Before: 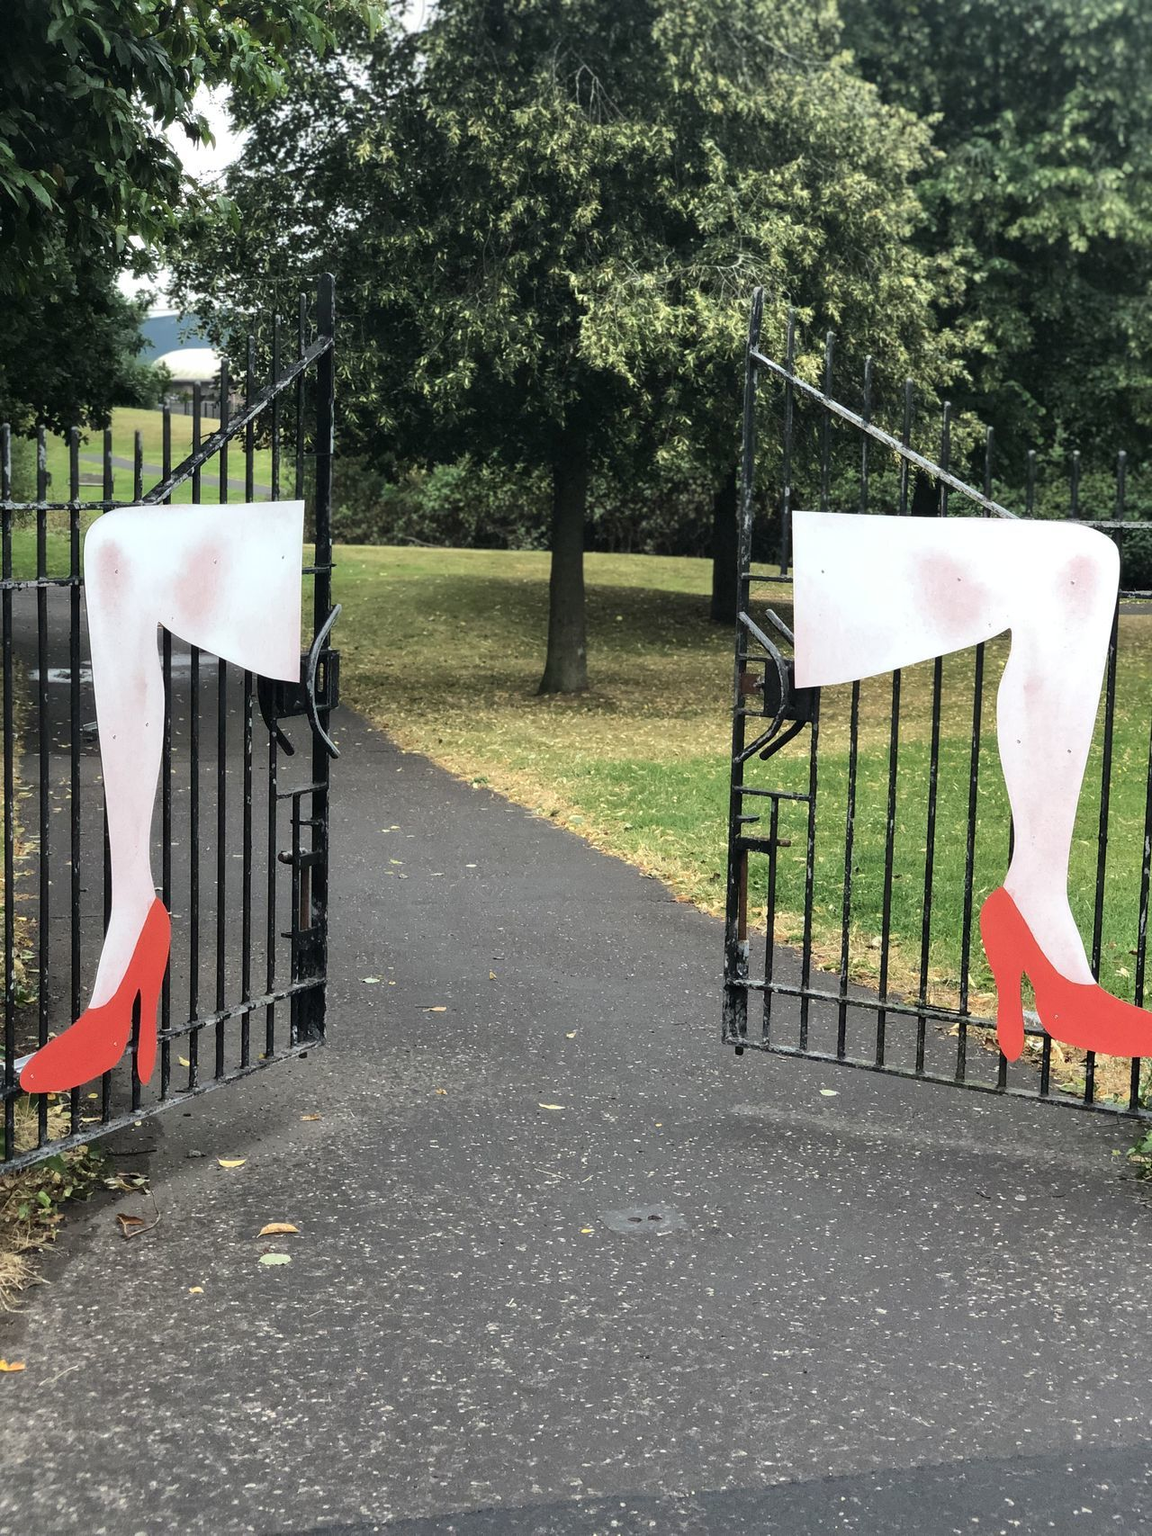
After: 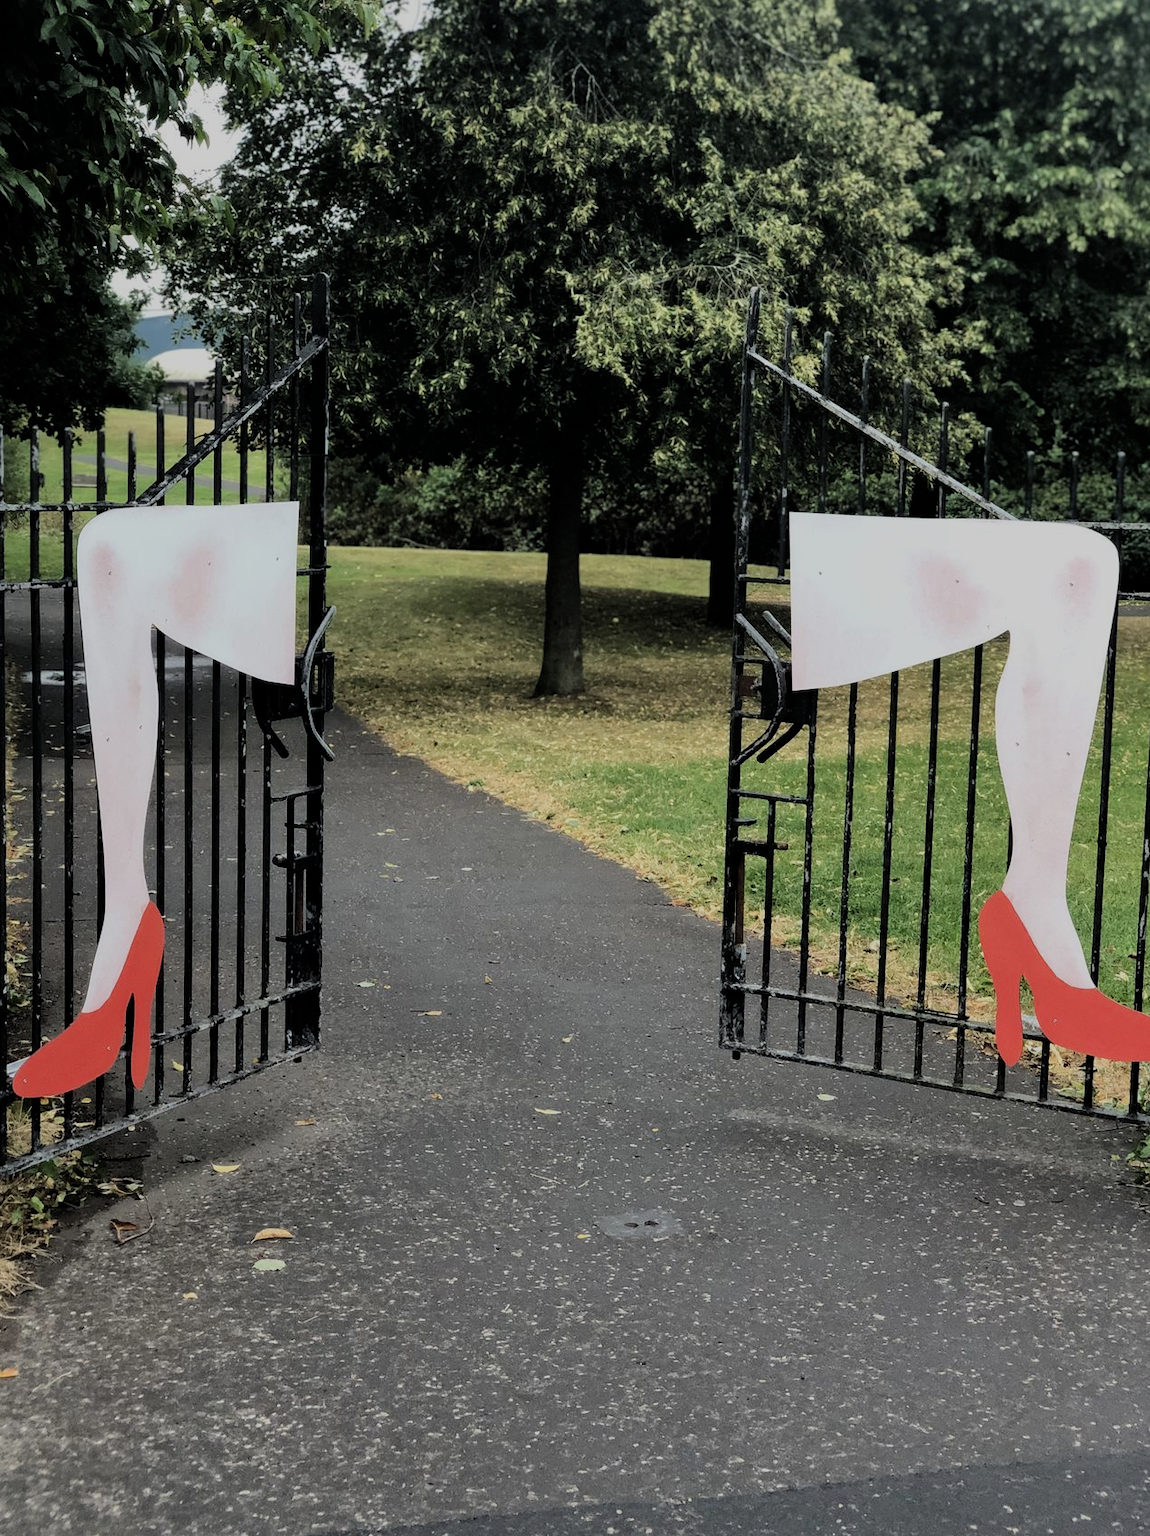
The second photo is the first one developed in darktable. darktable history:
crop and rotate: left 0.663%, top 0.145%, bottom 0.383%
exposure: exposure -0.43 EV, compensate highlight preservation false
filmic rgb: middle gray luminance 28.83%, black relative exposure -10.36 EV, white relative exposure 5.47 EV, target black luminance 0%, hardness 3.94, latitude 2.18%, contrast 1.128, highlights saturation mix 3.55%, shadows ↔ highlights balance 15.38%
